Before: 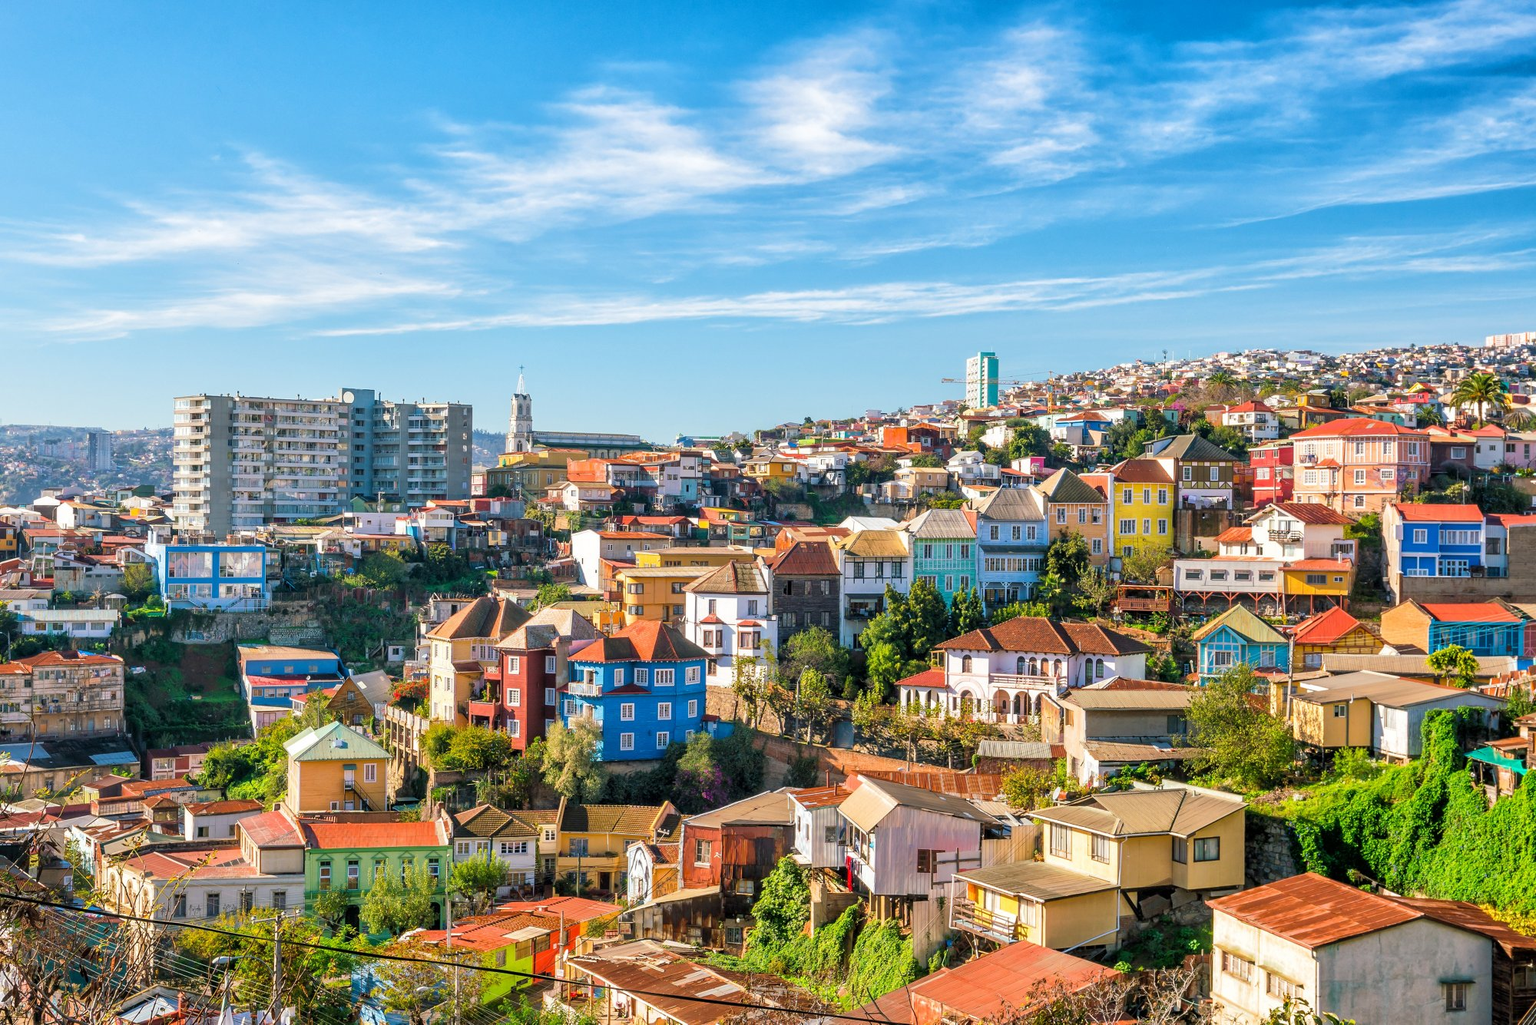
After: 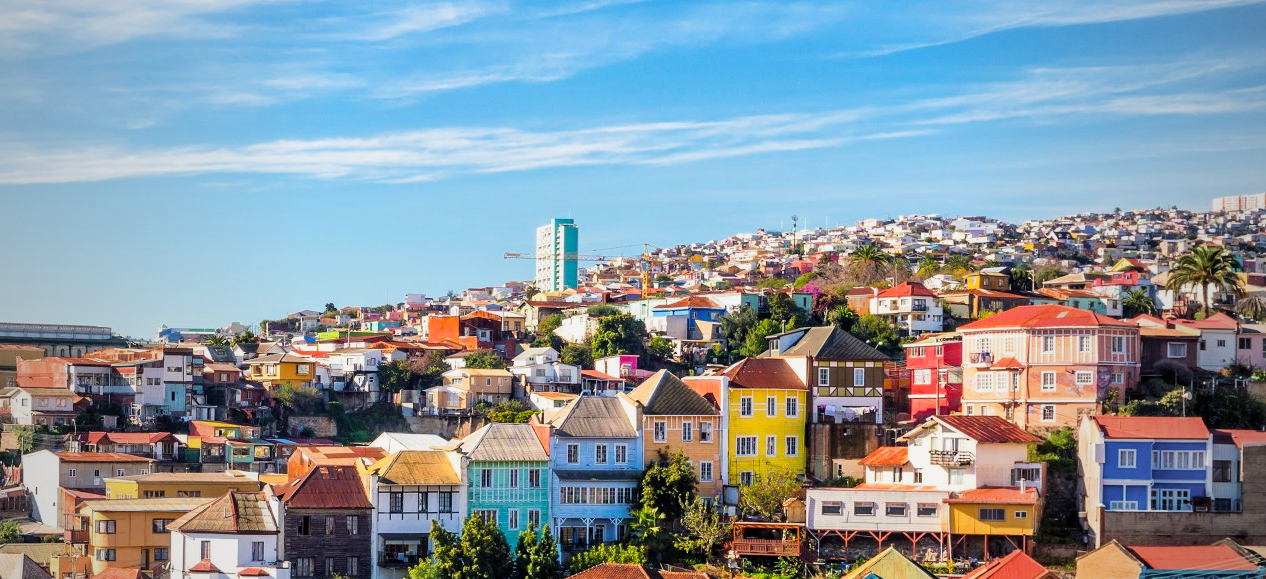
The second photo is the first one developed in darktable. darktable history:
color balance rgb: shadows lift › luminance 0.723%, shadows lift › chroma 6.805%, shadows lift › hue 299.12°, linear chroma grading › shadows -3.627%, linear chroma grading › highlights -3.369%, perceptual saturation grading › global saturation 18.514%
filmic rgb: black relative exposure -8.05 EV, white relative exposure 3 EV, hardness 5.37, contrast 1.256, contrast in shadows safe
vignetting: fall-off start 72.2%, fall-off radius 107.35%, width/height ratio 0.73
crop: left 36.114%, top 18.047%, right 0.561%, bottom 38.553%
